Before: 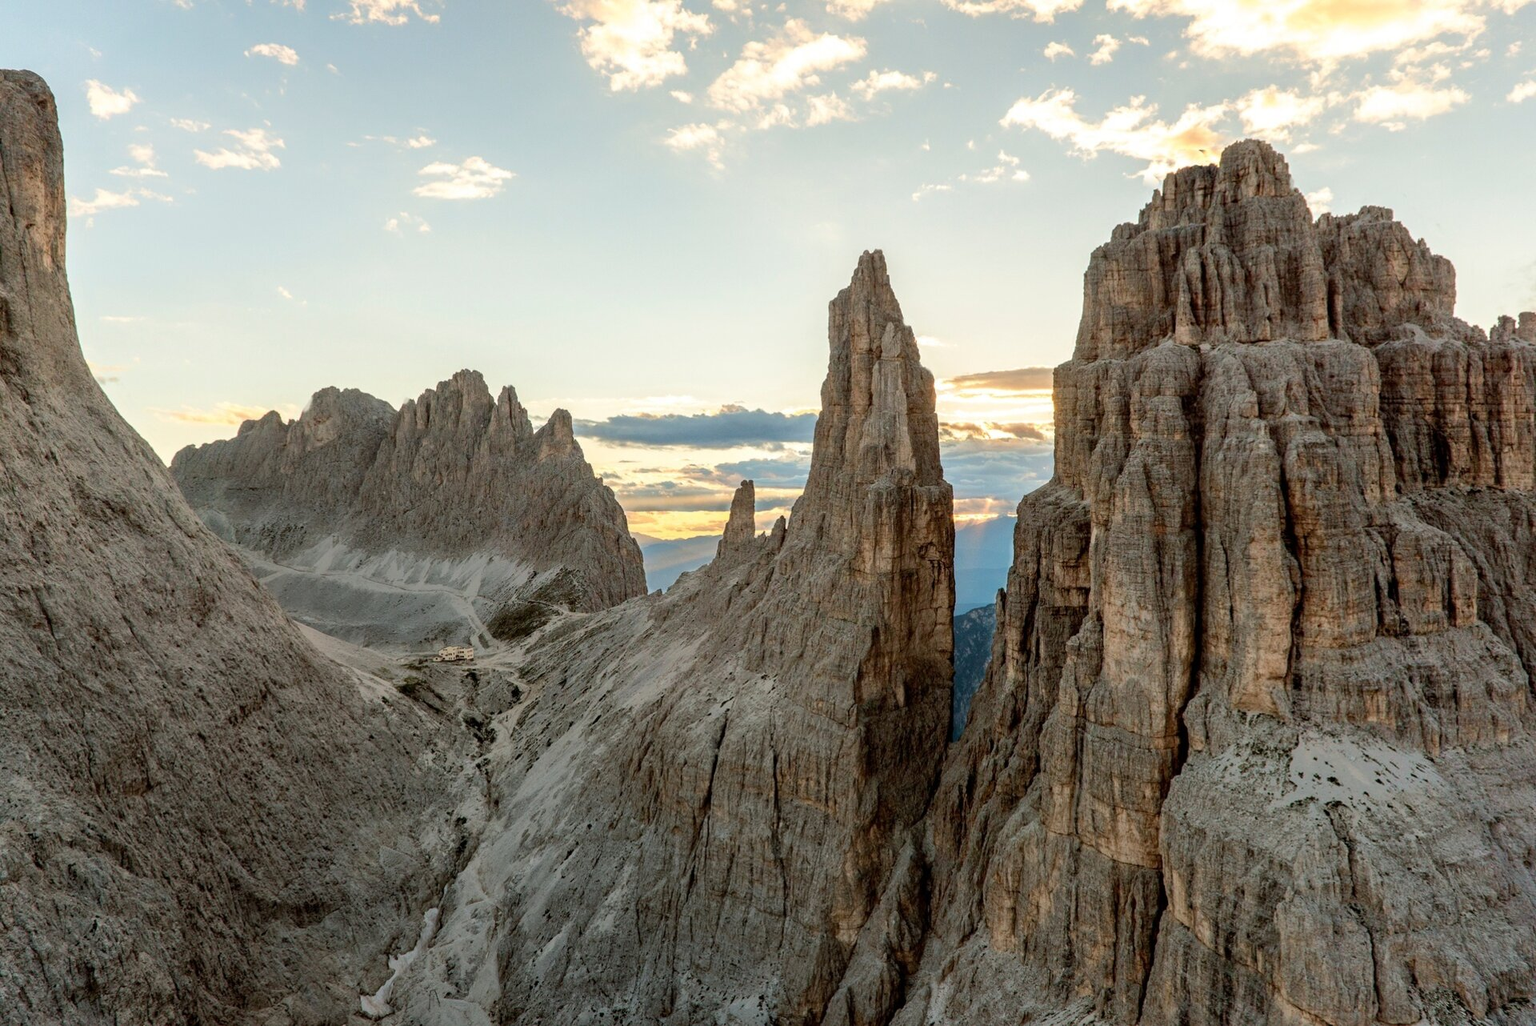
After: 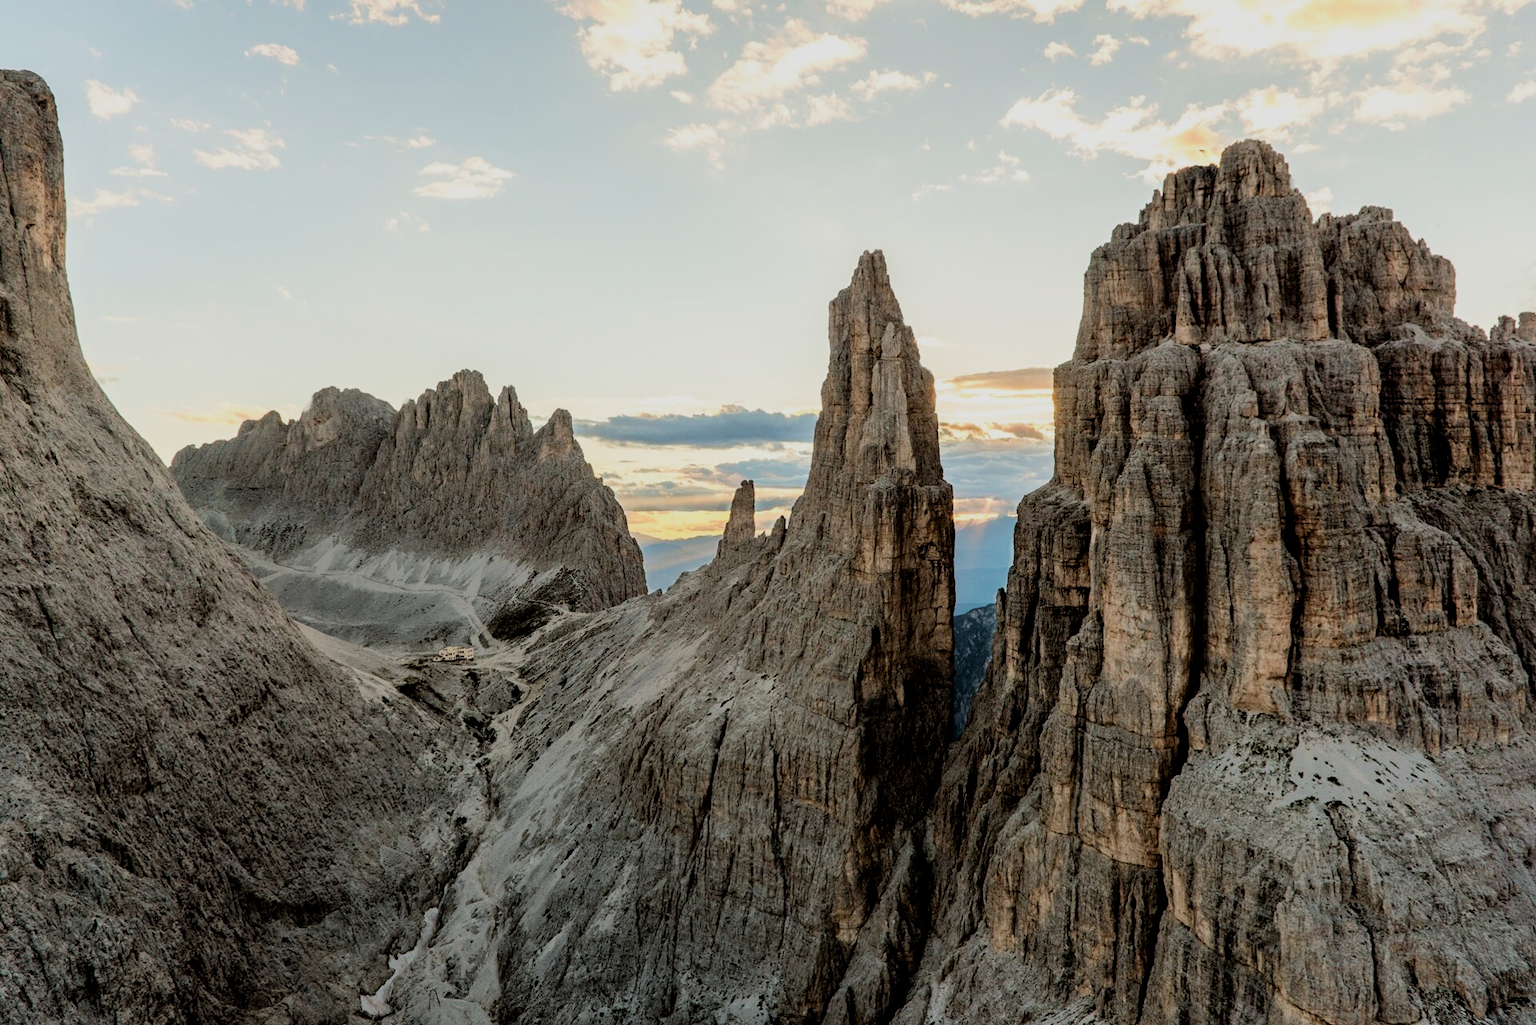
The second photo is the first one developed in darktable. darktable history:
filmic rgb: black relative exposure -5.08 EV, white relative exposure 3.98 EV, hardness 2.9, contrast 1.197, highlights saturation mix -30.19%
